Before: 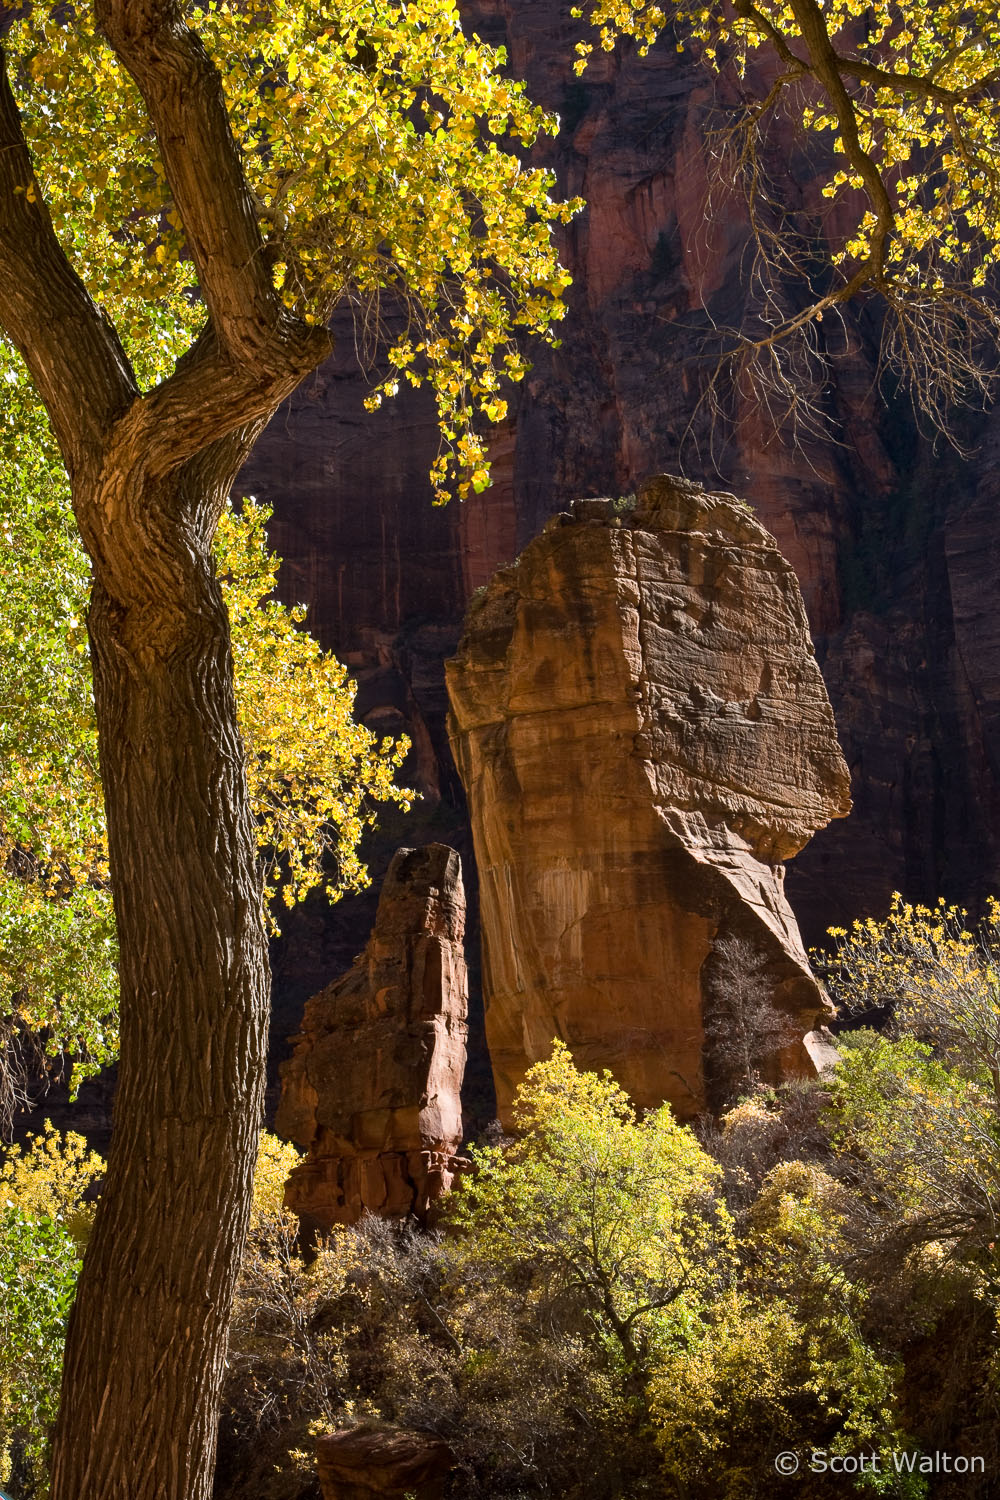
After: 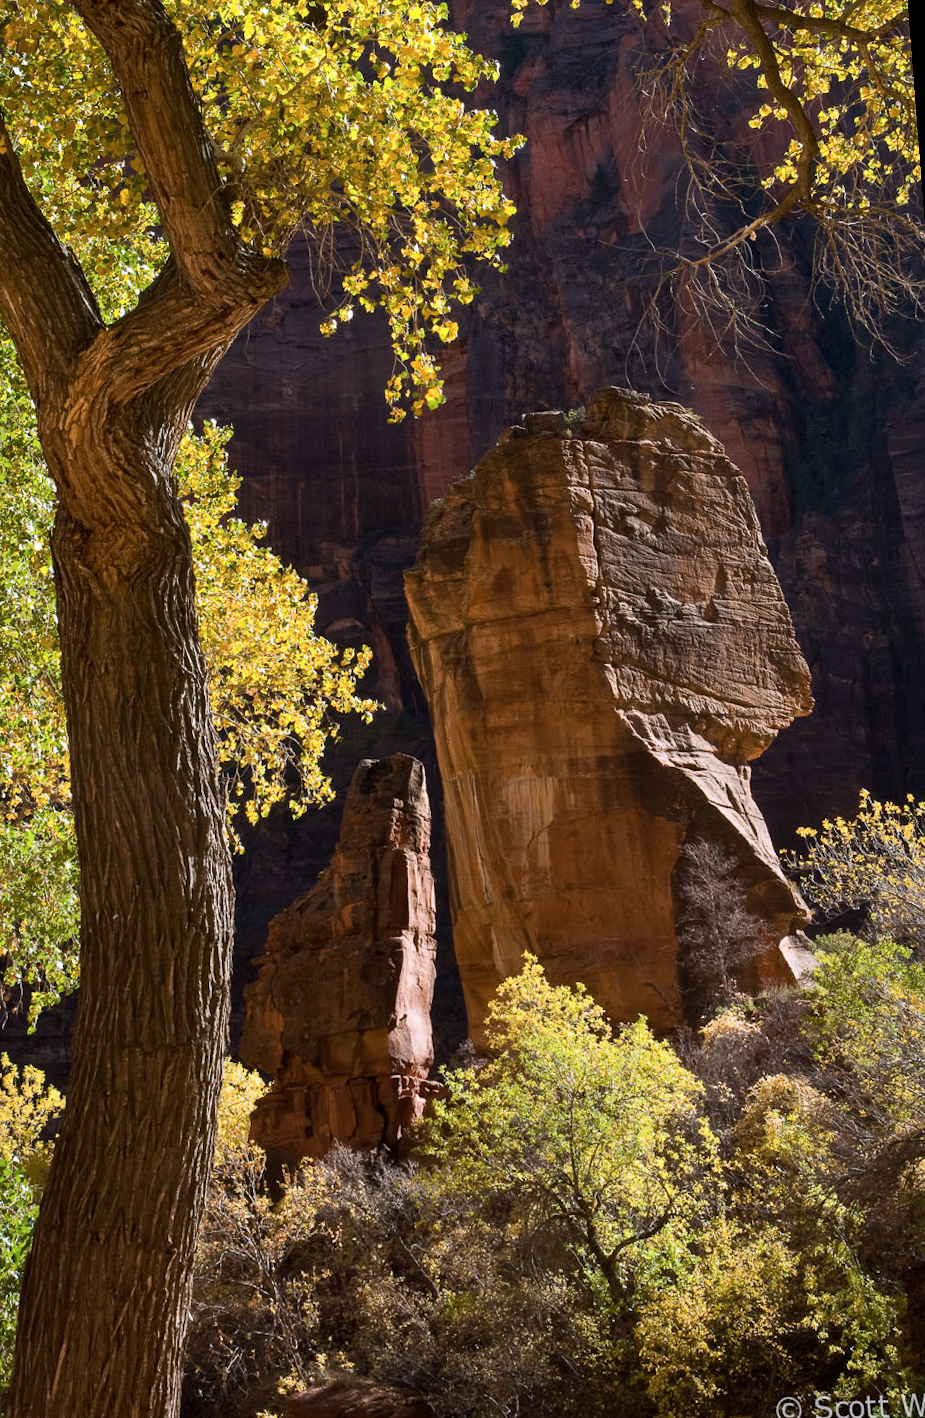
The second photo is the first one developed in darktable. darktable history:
color correction: highlights a* -0.137, highlights b* -5.91, shadows a* -0.137, shadows b* -0.137
rotate and perspective: rotation -1.68°, lens shift (vertical) -0.146, crop left 0.049, crop right 0.912, crop top 0.032, crop bottom 0.96
